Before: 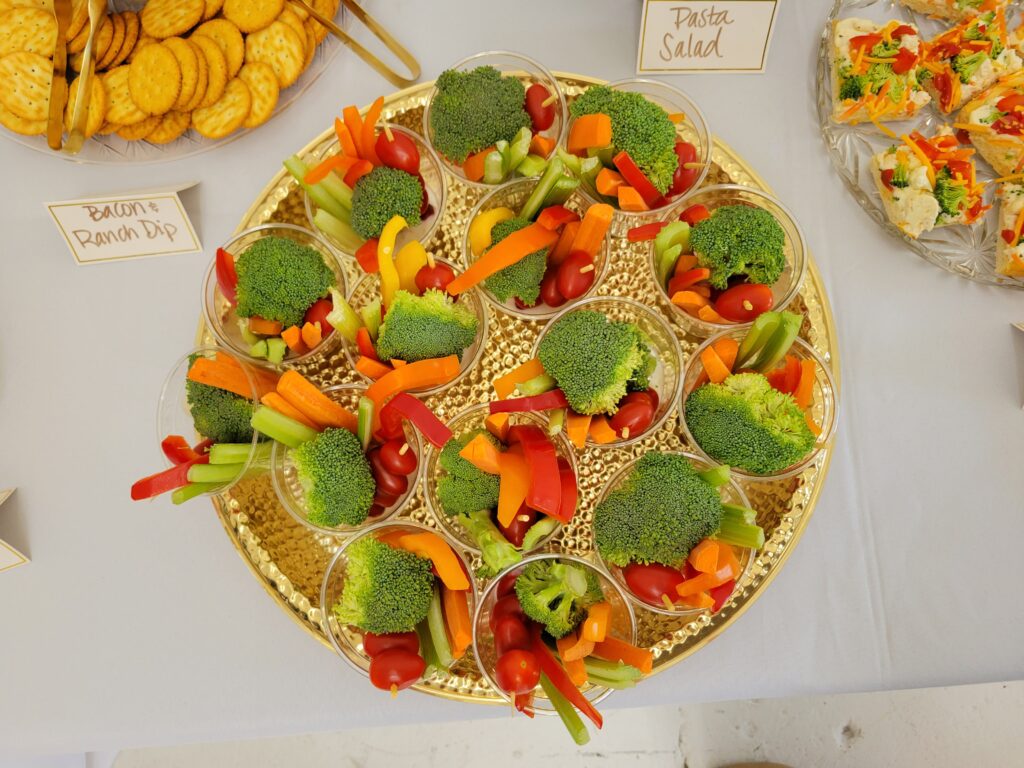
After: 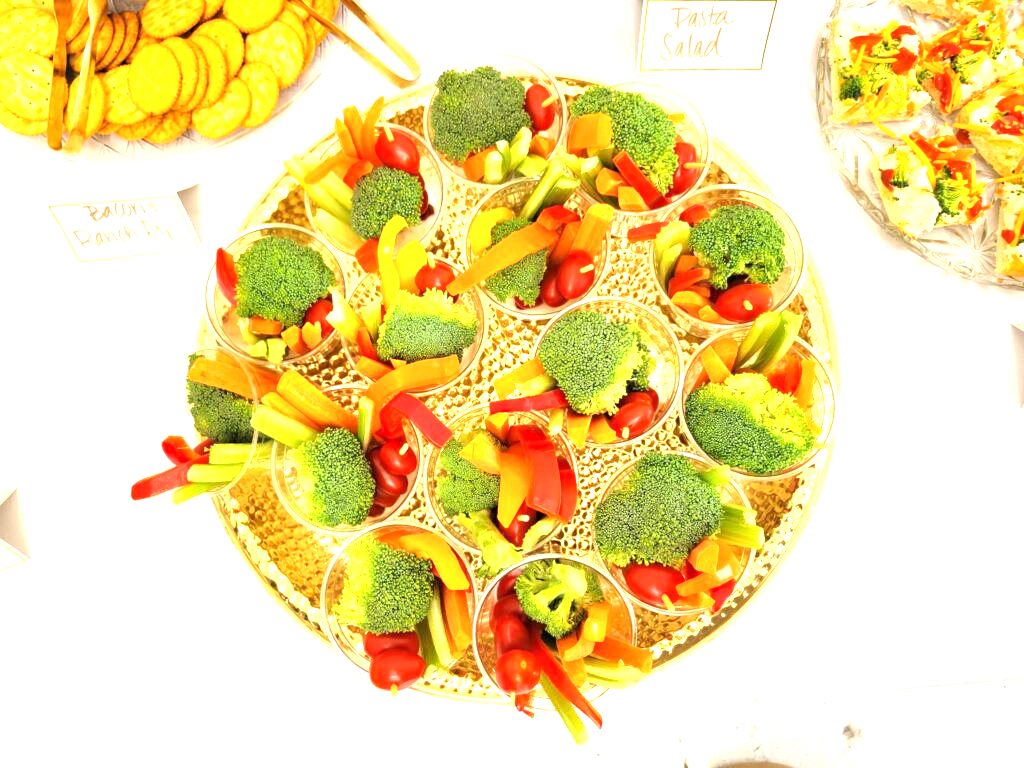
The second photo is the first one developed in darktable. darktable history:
local contrast: mode bilateral grid, contrast 20, coarseness 50, detail 120%, midtone range 0.2
exposure: black level correction 0, exposure 1.6 EV, compensate exposure bias true, compensate highlight preservation false
